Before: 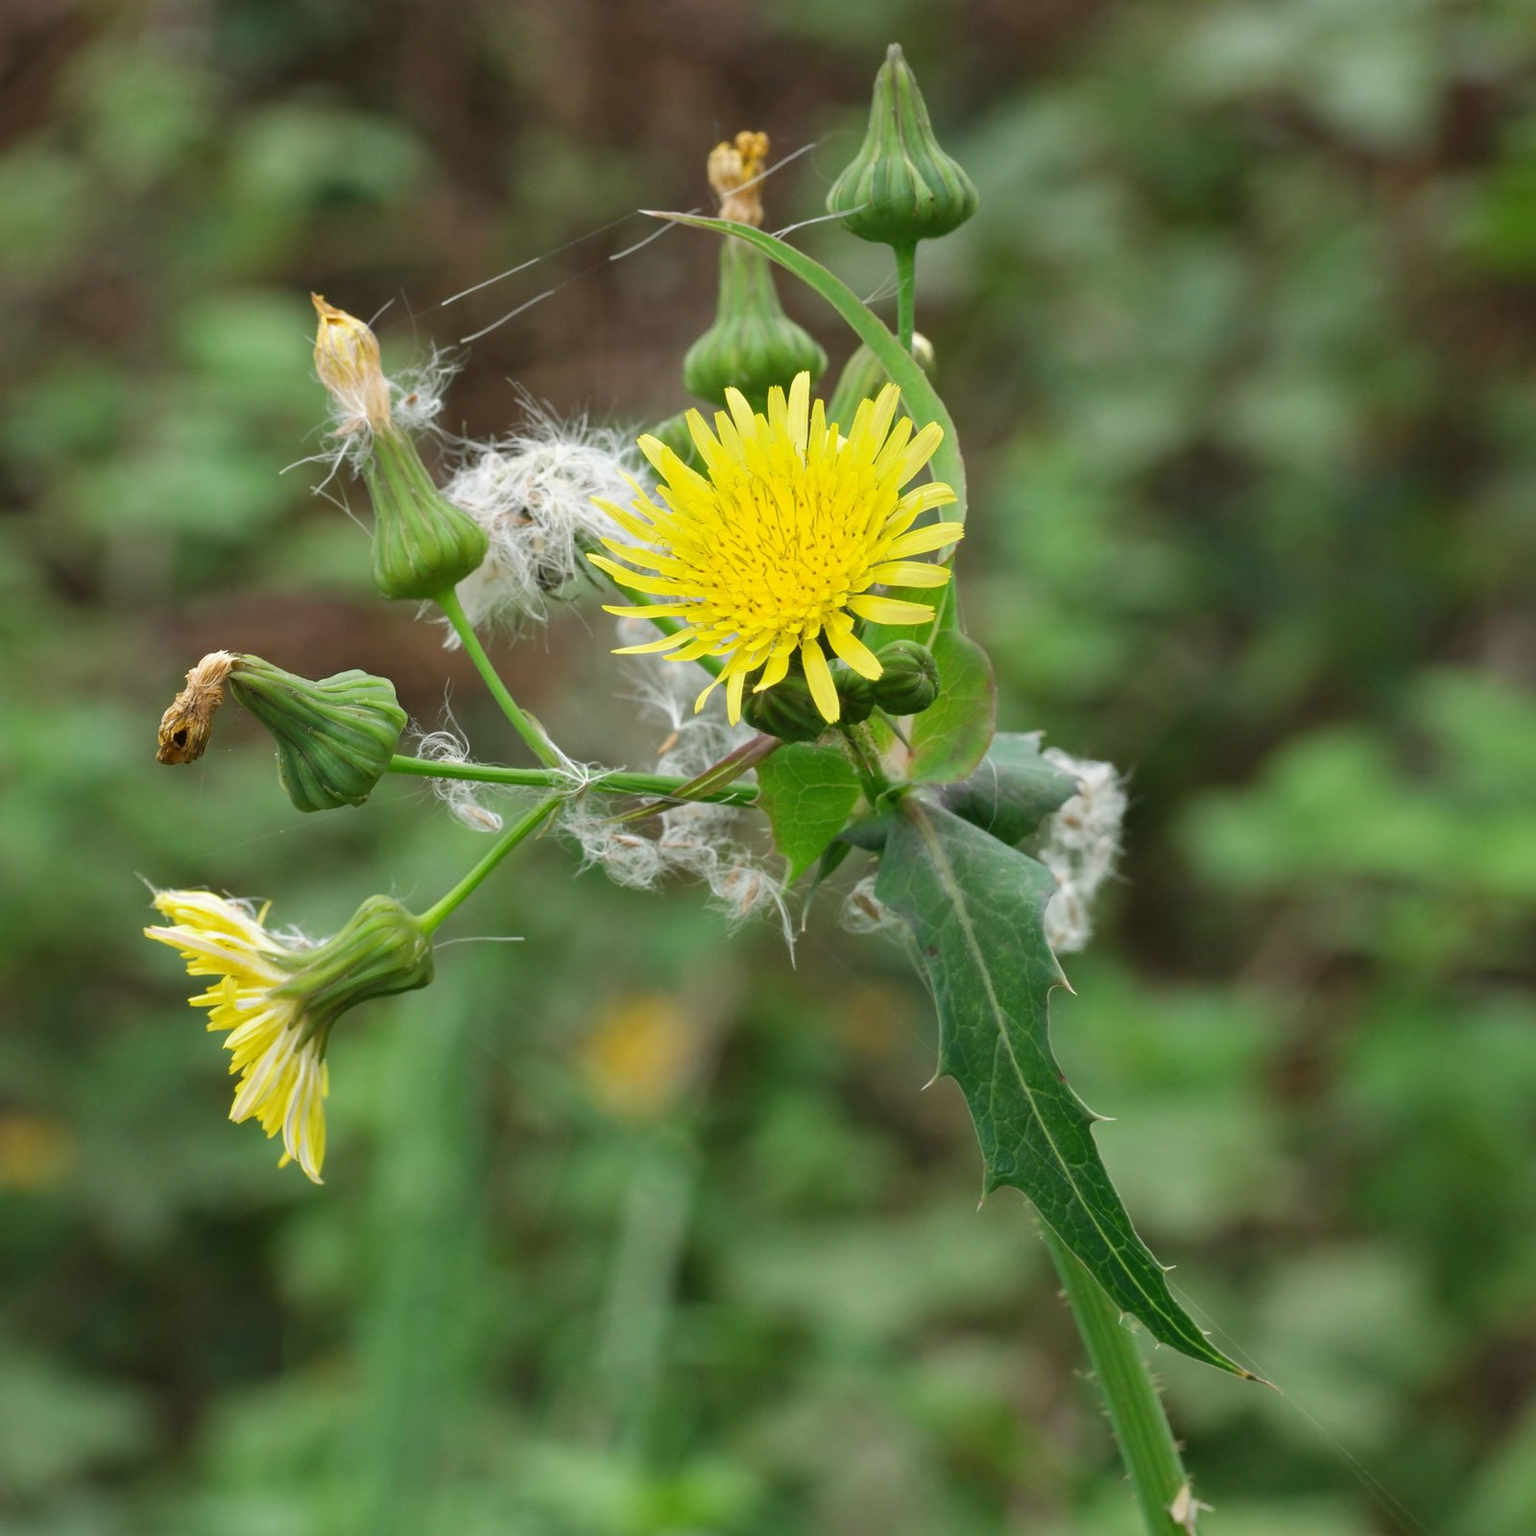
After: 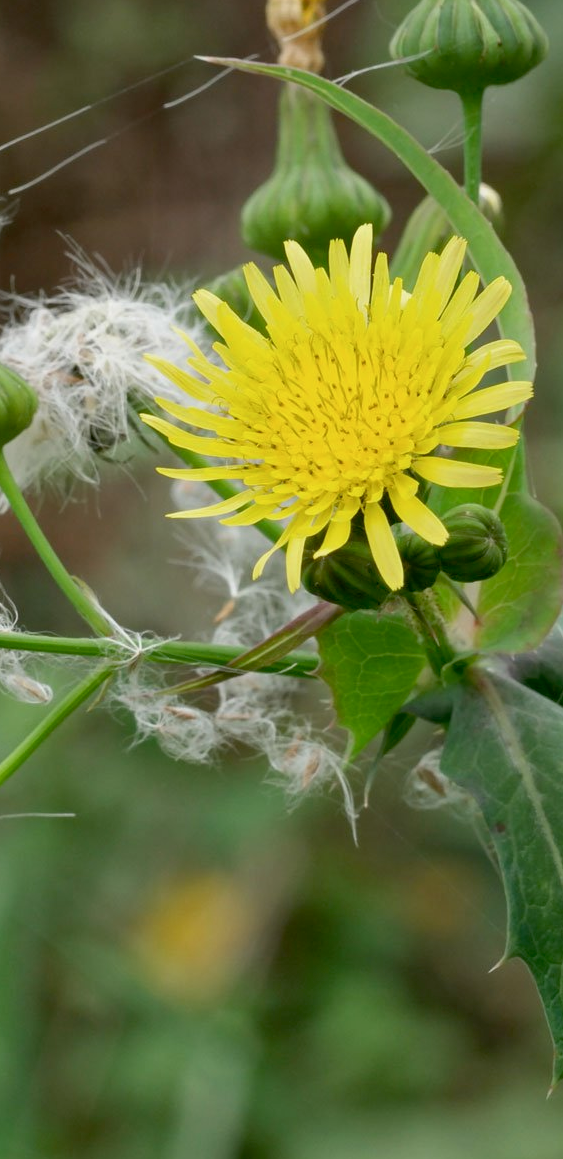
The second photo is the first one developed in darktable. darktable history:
exposure: black level correction 0.012, compensate highlight preservation false
contrast brightness saturation: contrast -0.08, brightness -0.04, saturation -0.11
crop and rotate: left 29.476%, top 10.214%, right 35.32%, bottom 17.333%
